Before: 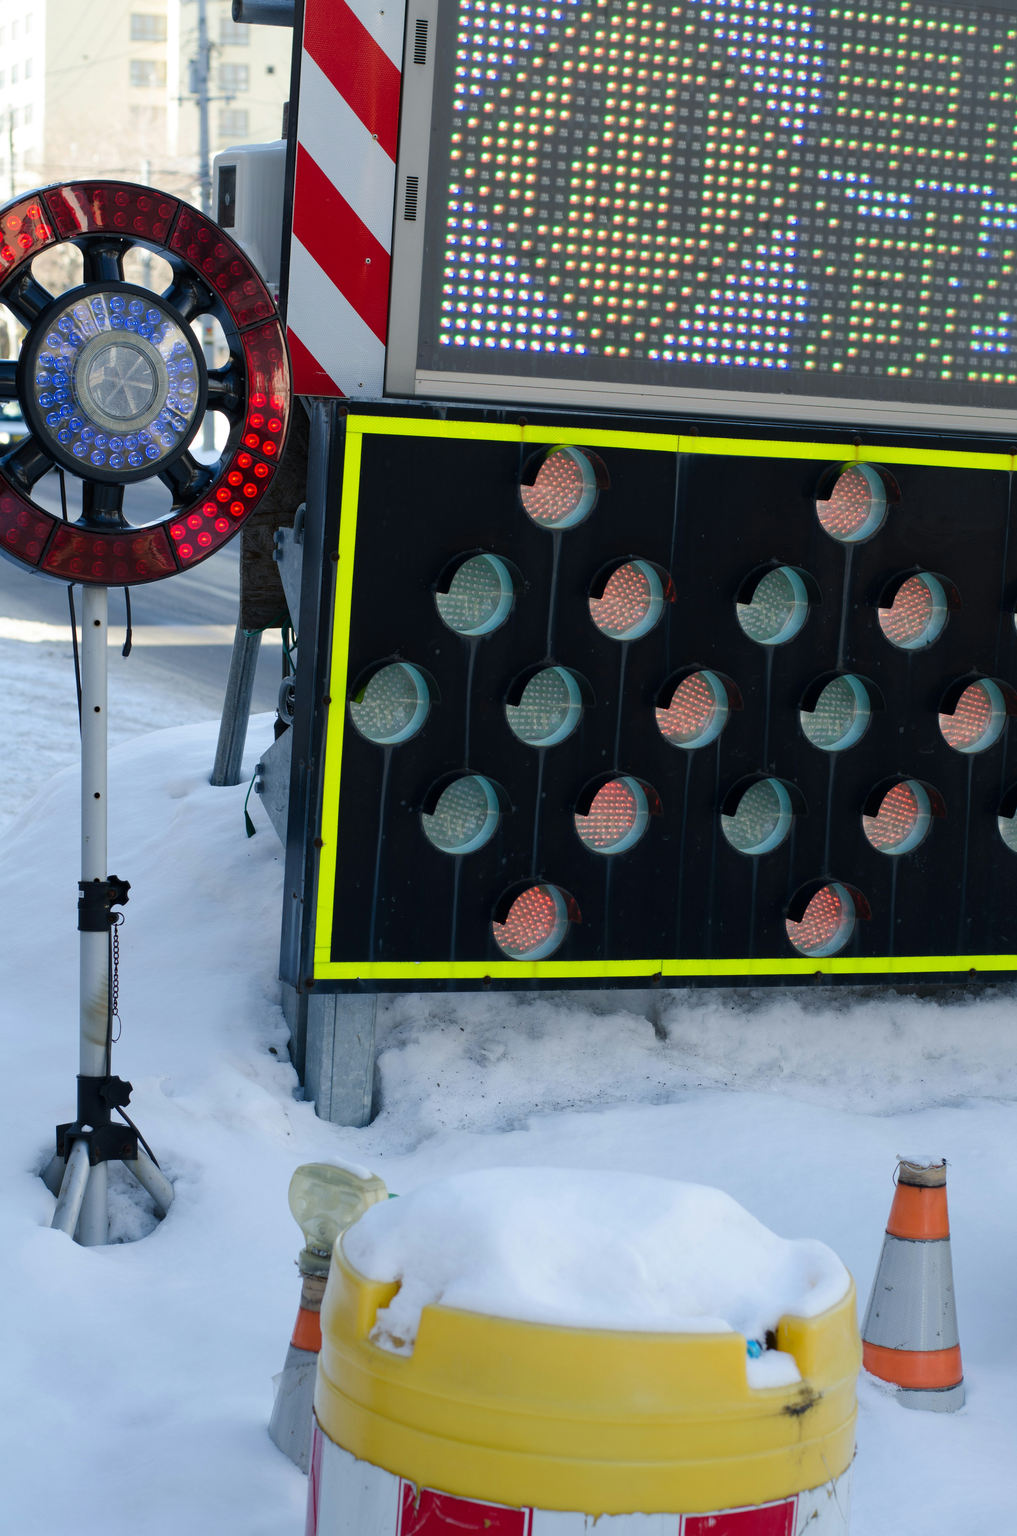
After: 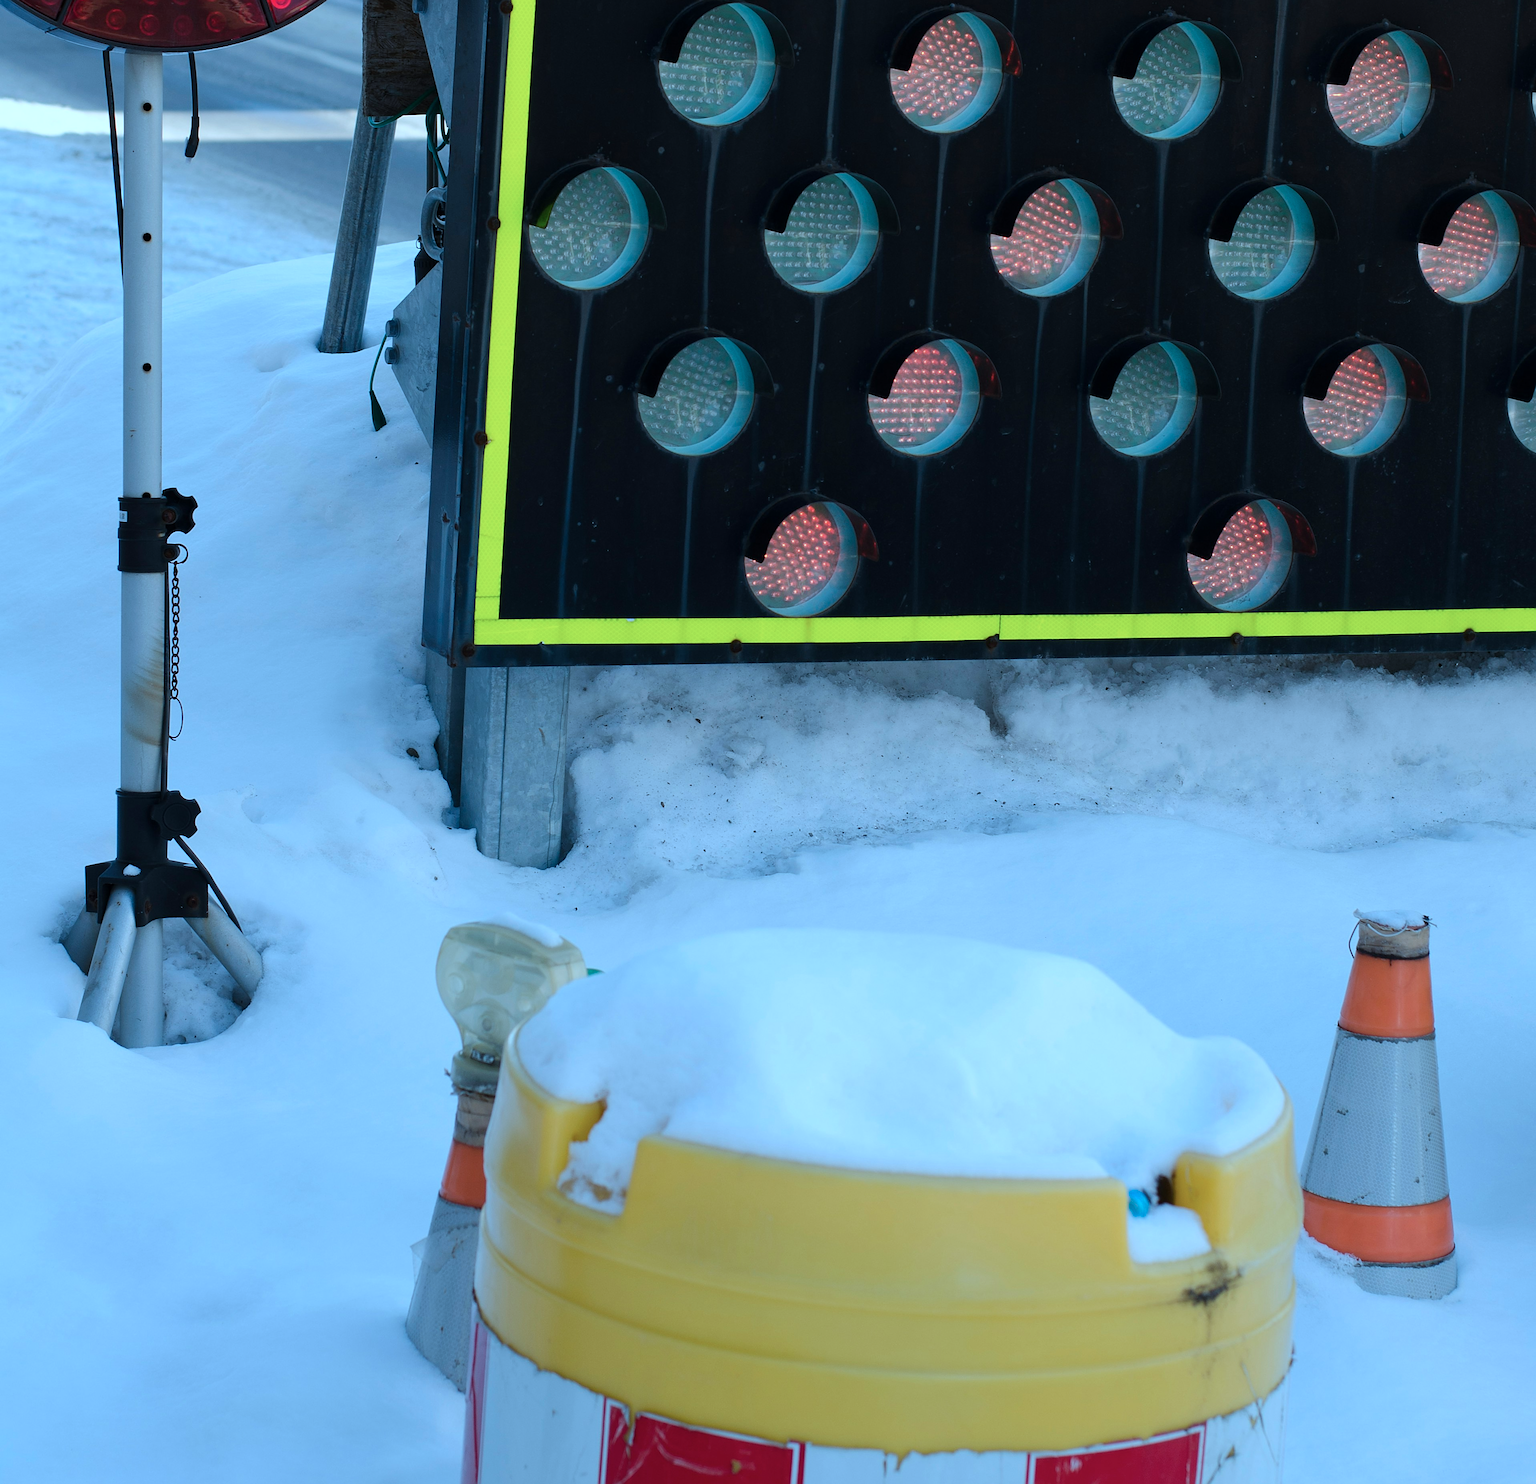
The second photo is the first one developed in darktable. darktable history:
crop and rotate: top 35.966%
color correction: highlights a* -9.41, highlights b* -23.68
sharpen: on, module defaults
